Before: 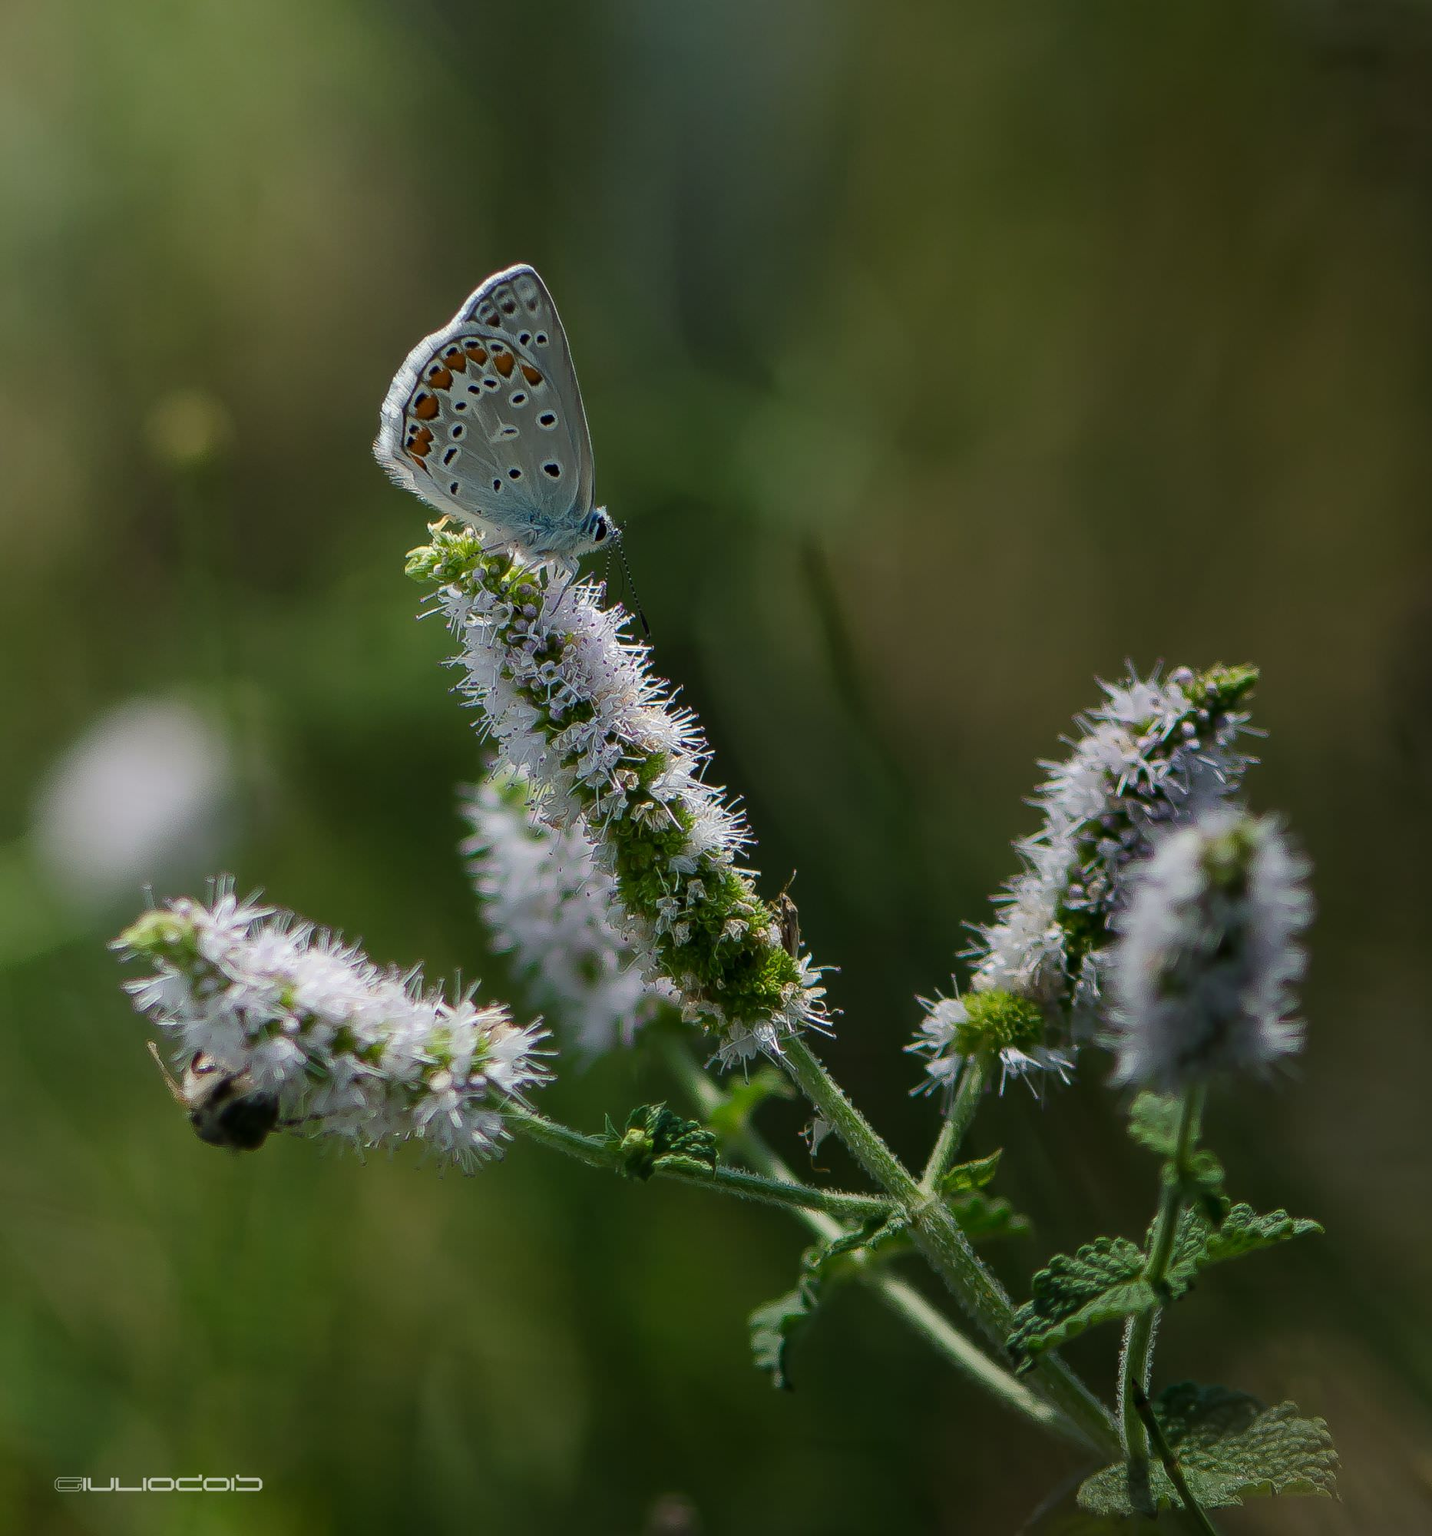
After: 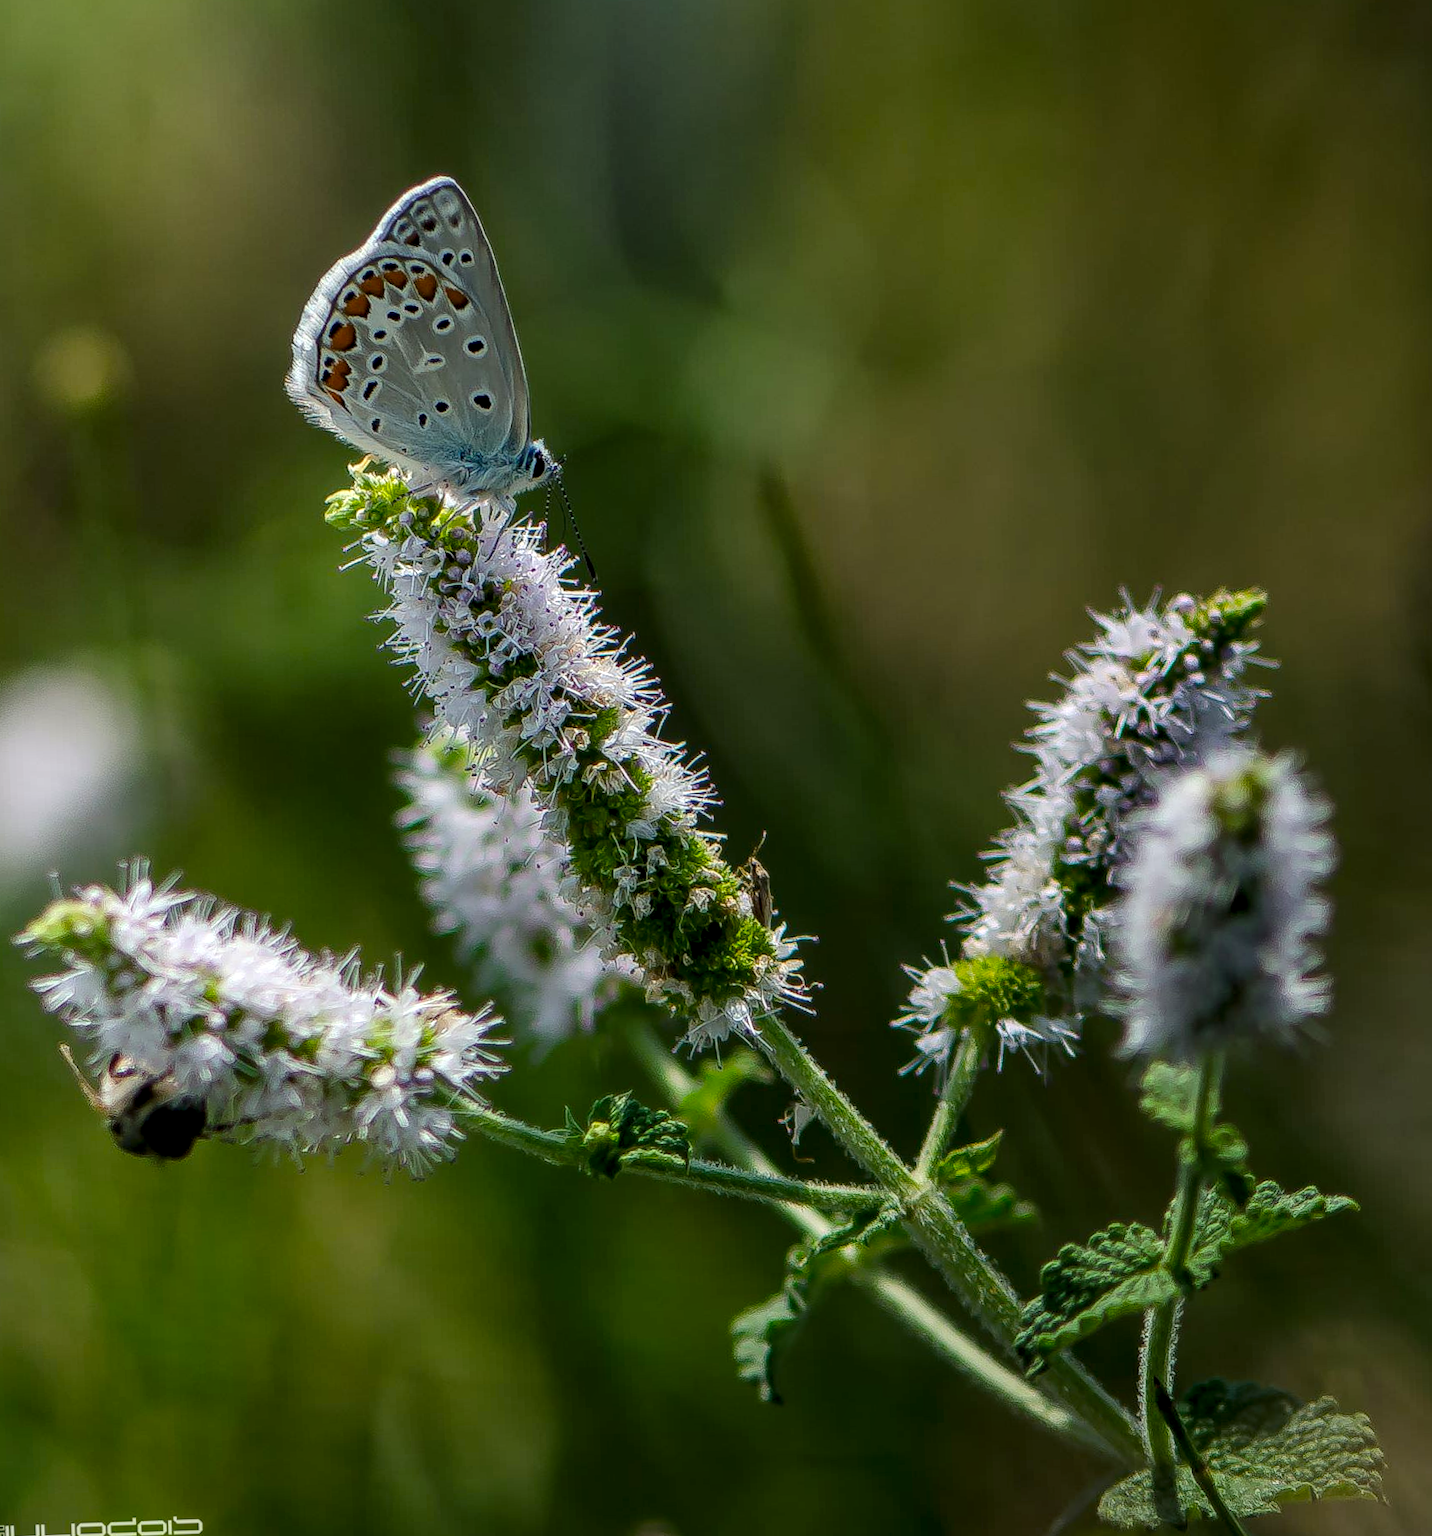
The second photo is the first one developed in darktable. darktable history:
color balance: output saturation 120%
local contrast: highlights 20%, detail 150%
shadows and highlights: shadows 20.91, highlights -82.73, soften with gaussian
crop and rotate: angle 1.96°, left 5.673%, top 5.673%
